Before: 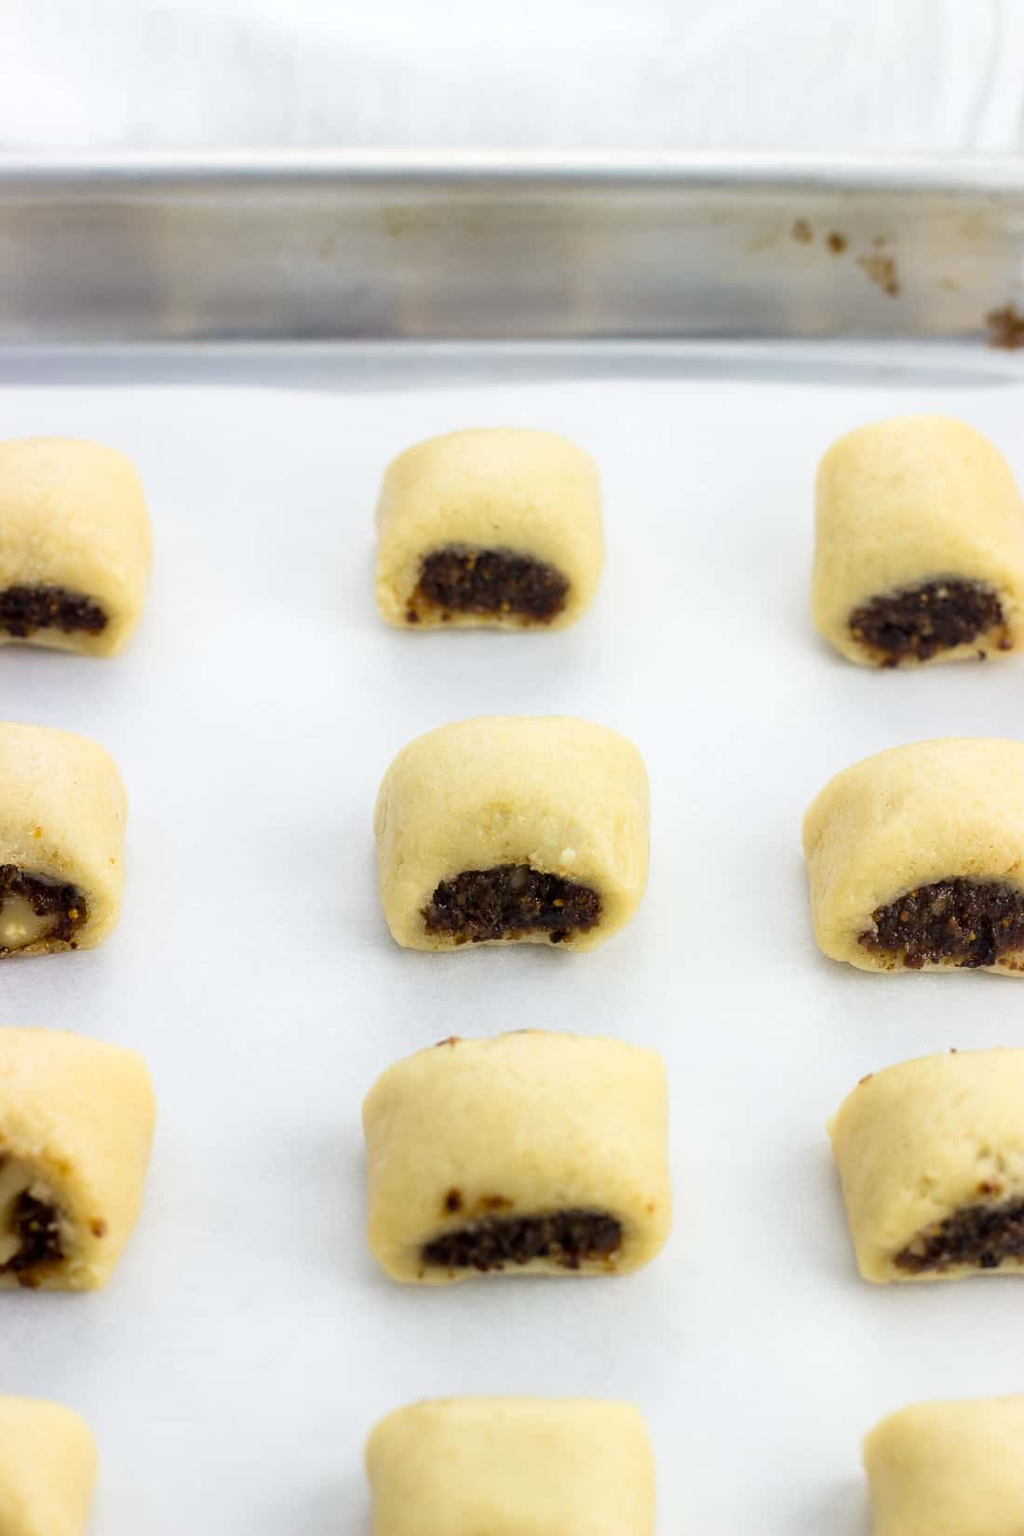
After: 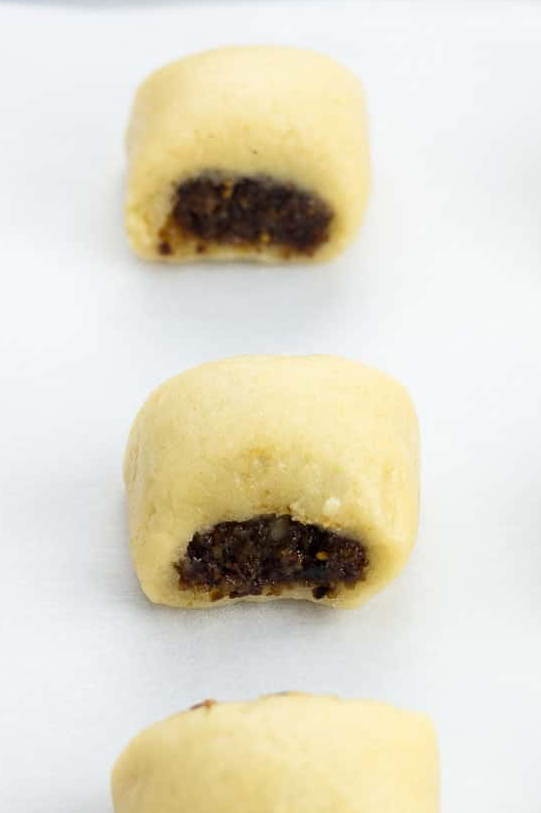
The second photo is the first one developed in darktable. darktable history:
crop: left 25.324%, top 25.141%, right 25.454%, bottom 25.577%
